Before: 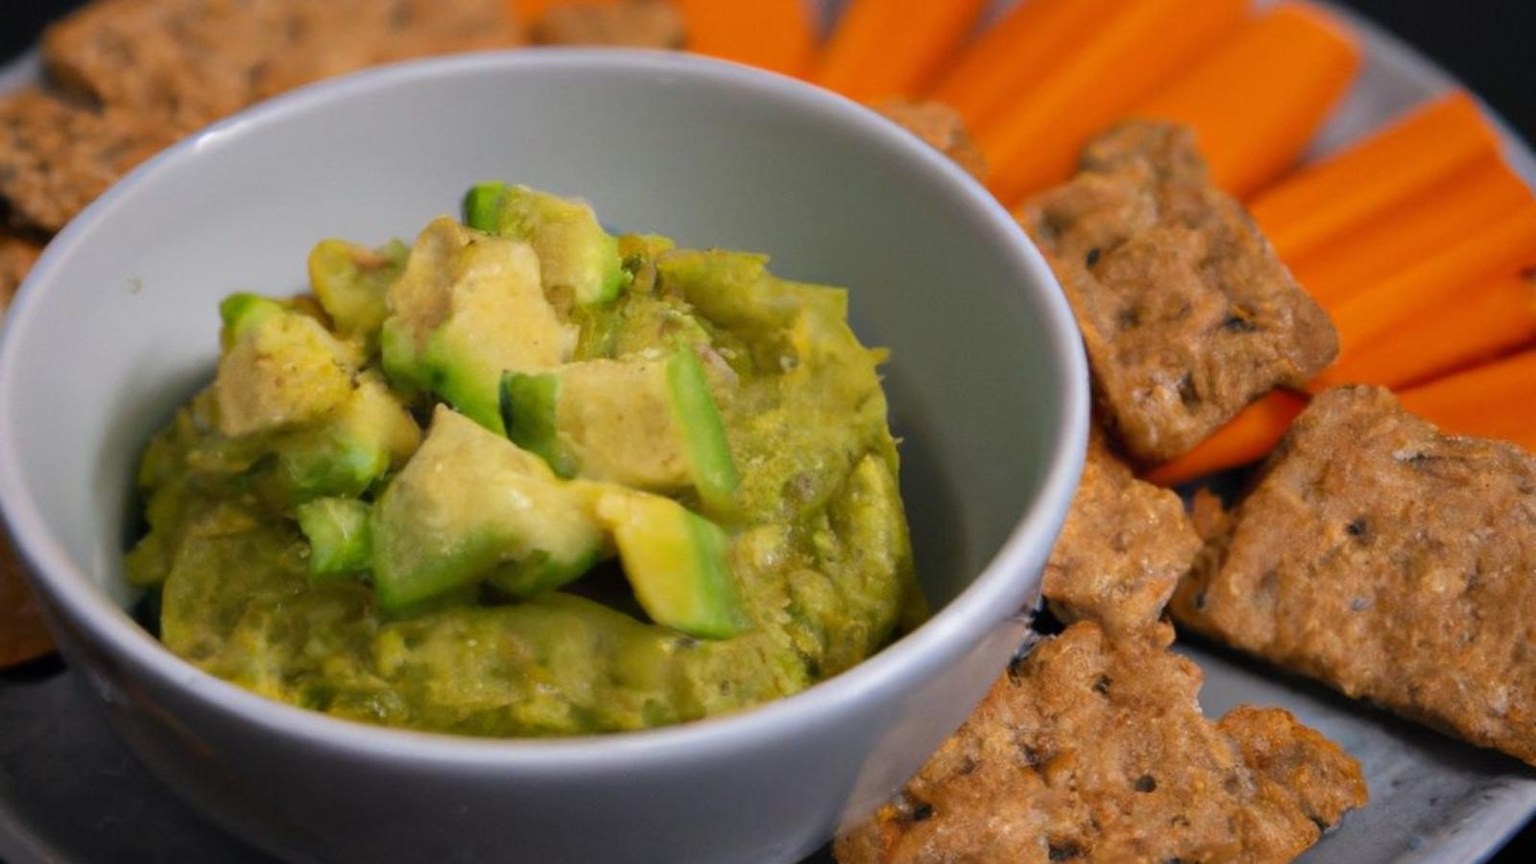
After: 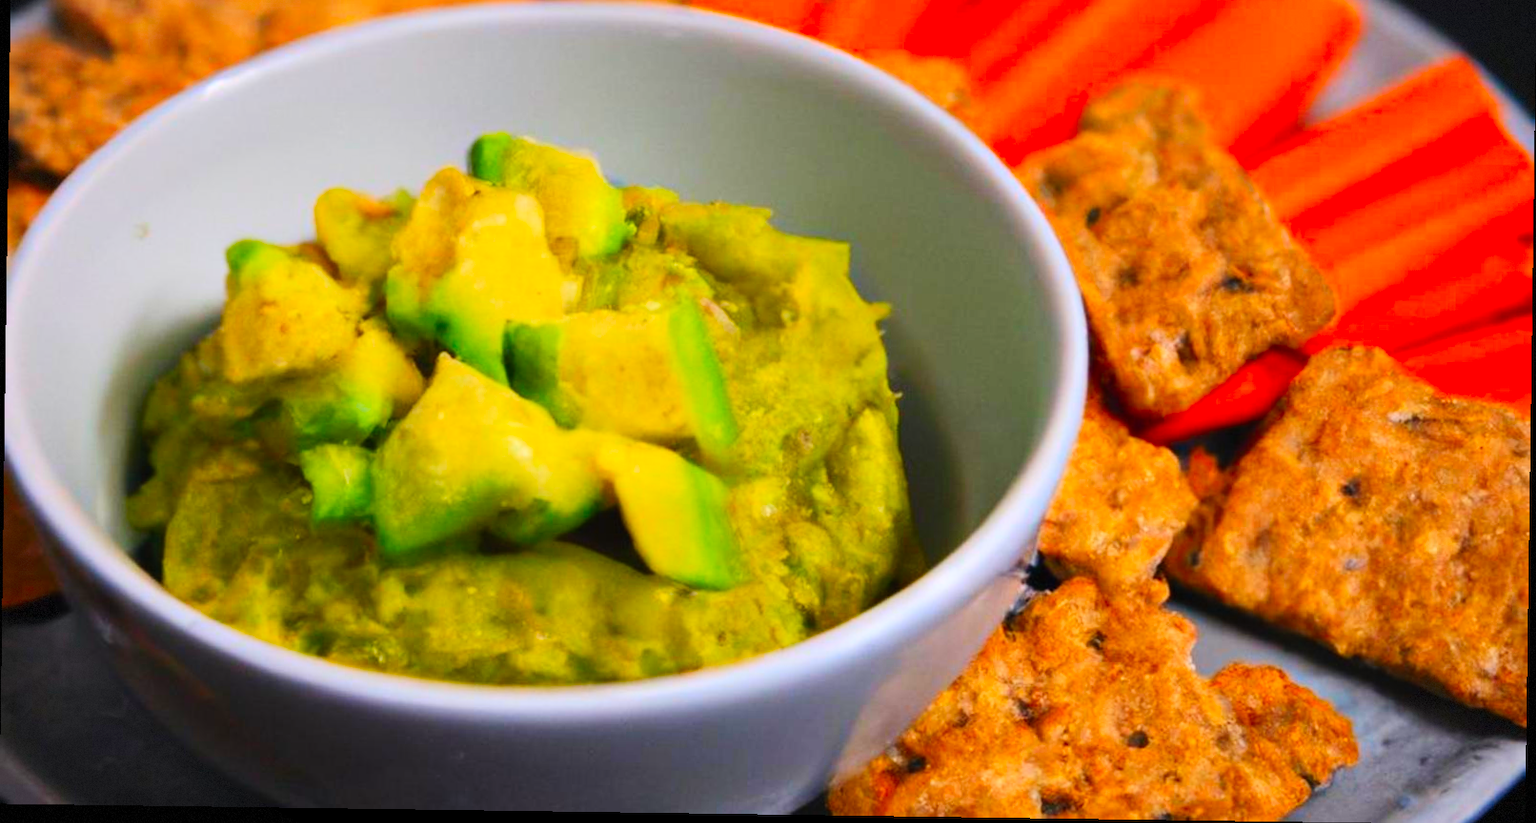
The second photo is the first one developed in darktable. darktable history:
vignetting: fall-off start 100%, brightness -0.406, saturation -0.3, width/height ratio 1.324, dithering 8-bit output, unbound false
contrast brightness saturation: contrast 0.2, brightness 0.2, saturation 0.8
crop and rotate: top 6.25%
rotate and perspective: rotation 0.8°, automatic cropping off
tone curve: curves: ch0 [(0, 0) (0.003, 0.013) (0.011, 0.016) (0.025, 0.023) (0.044, 0.036) (0.069, 0.051) (0.1, 0.076) (0.136, 0.107) (0.177, 0.145) (0.224, 0.186) (0.277, 0.246) (0.335, 0.311) (0.399, 0.378) (0.468, 0.462) (0.543, 0.548) (0.623, 0.636) (0.709, 0.728) (0.801, 0.816) (0.898, 0.9) (1, 1)], preserve colors none
